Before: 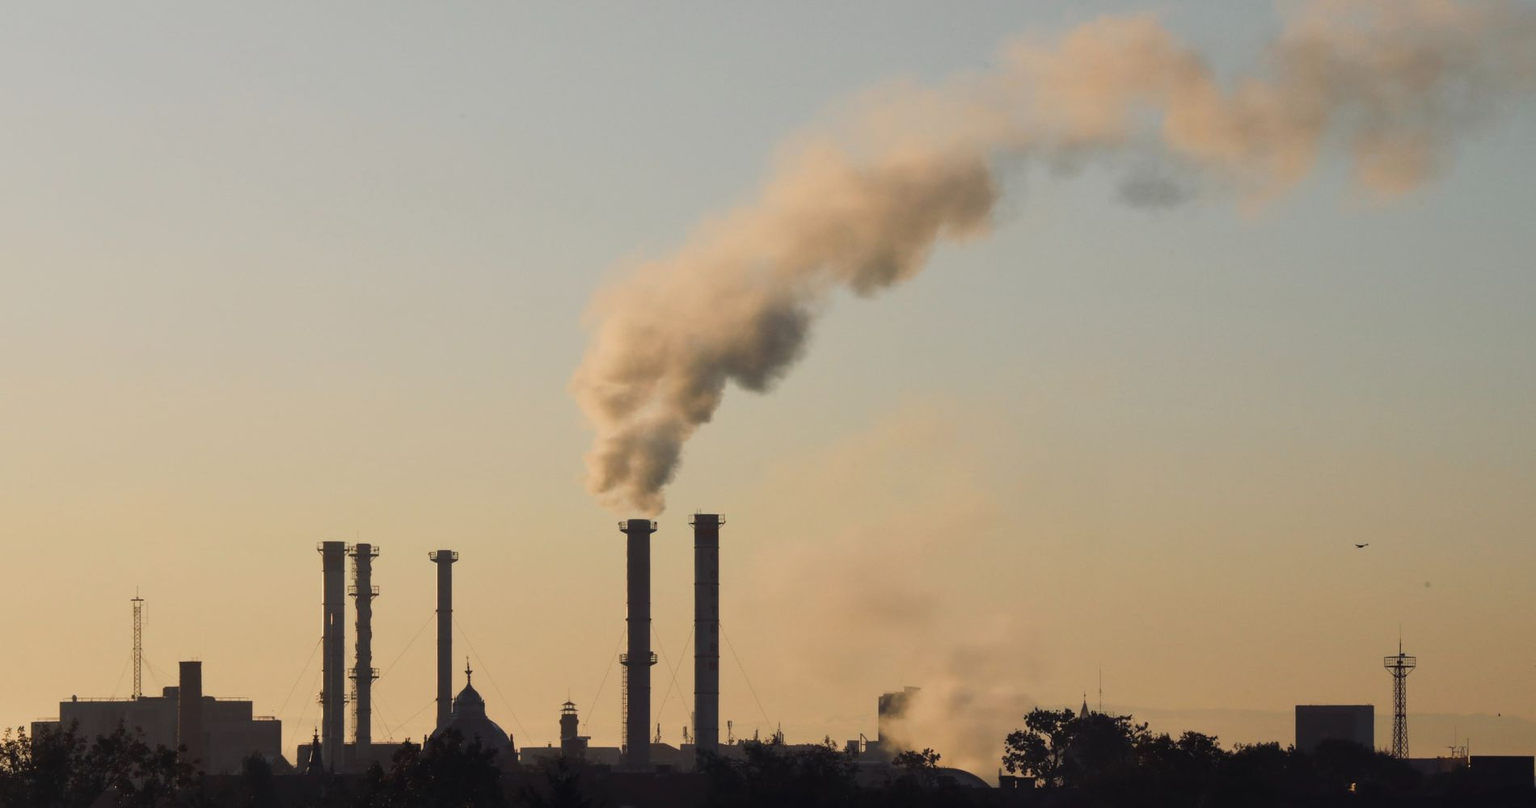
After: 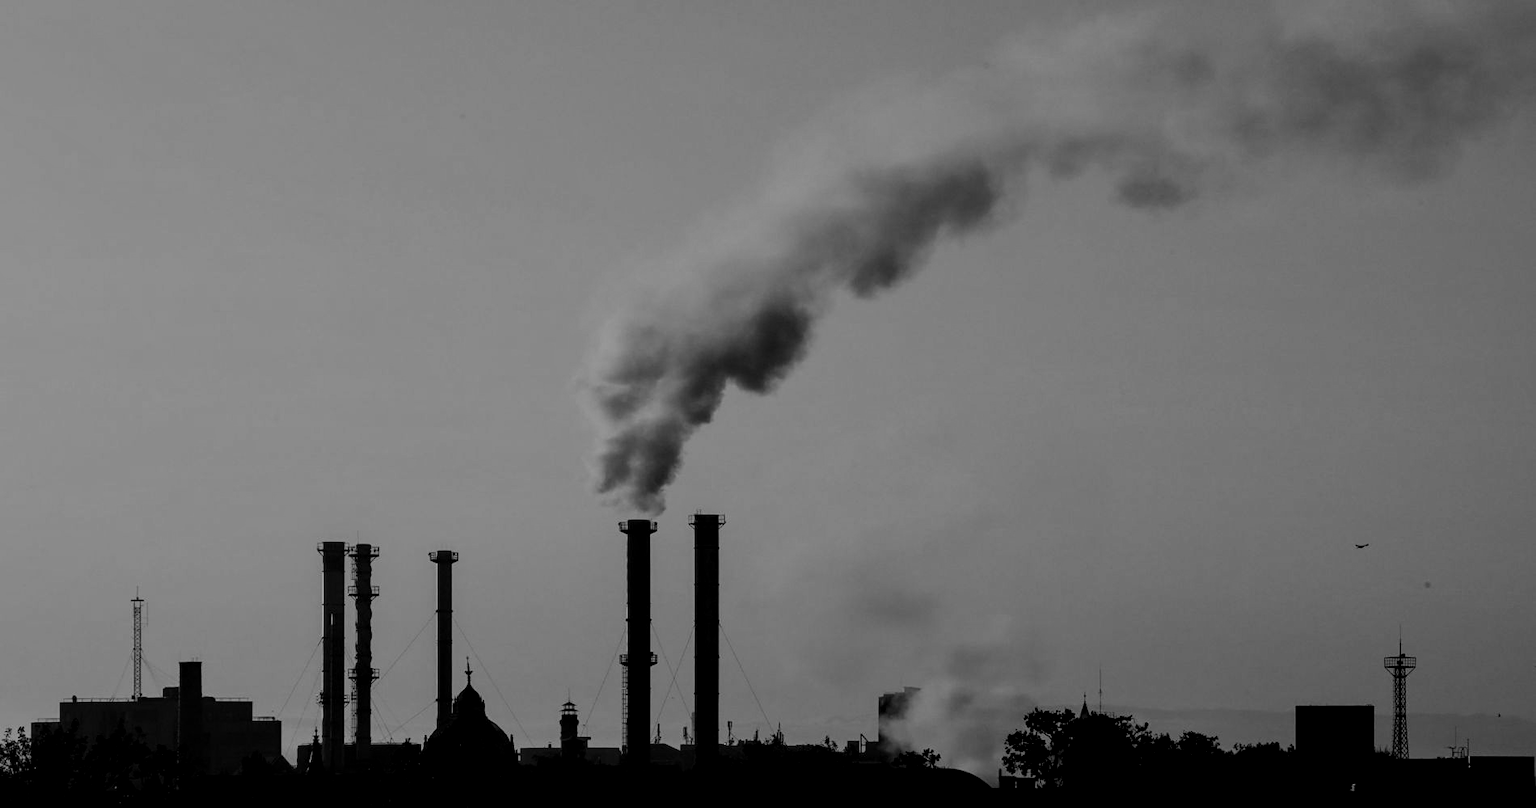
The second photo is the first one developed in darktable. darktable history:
exposure: exposure 0.485 EV, compensate highlight preservation false
filmic rgb: black relative exposure -7.65 EV, white relative exposure 4.56 EV, hardness 3.61, color science v6 (2022)
local contrast: detail 130%
contrast brightness saturation: contrast -0.03, brightness -0.59, saturation -1
shadows and highlights: shadows 10, white point adjustment 1, highlights -40
sharpen: amount 0.2
